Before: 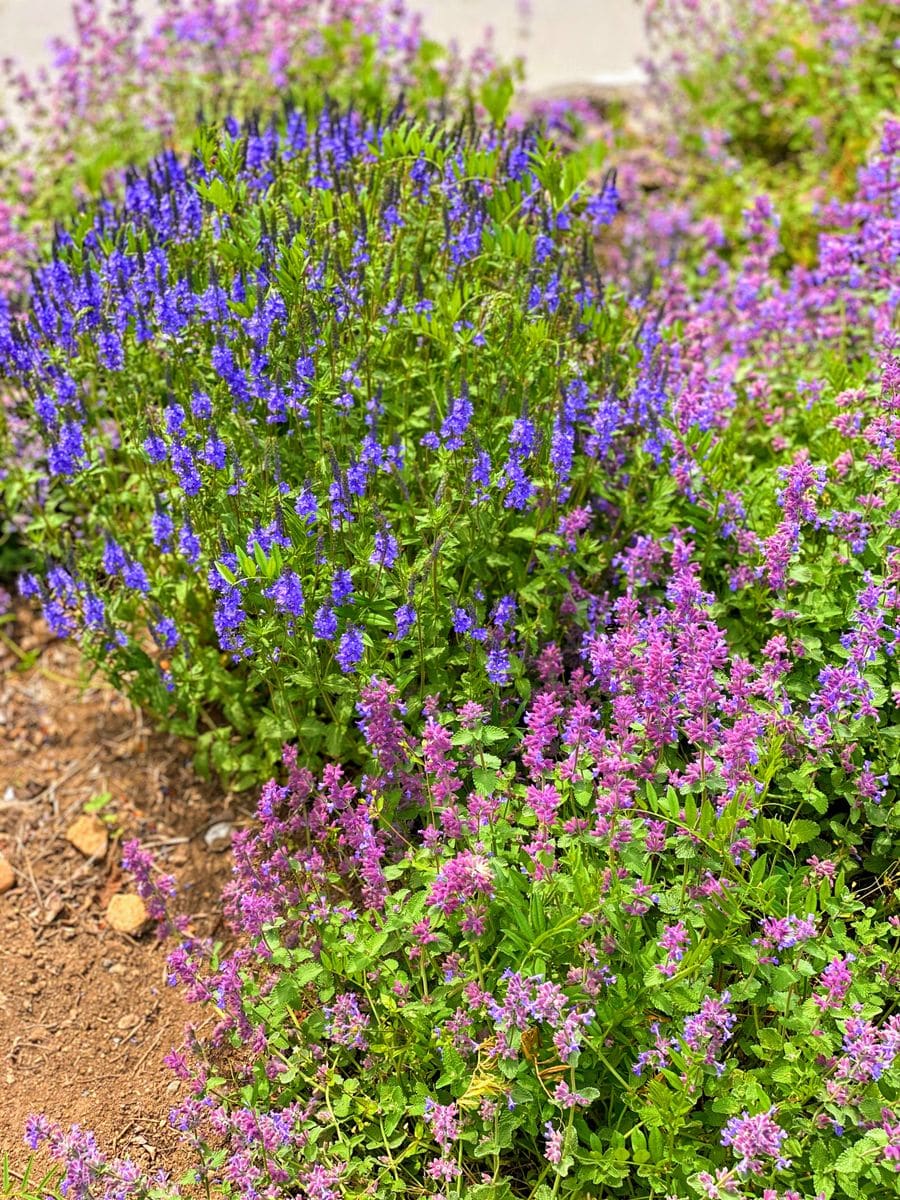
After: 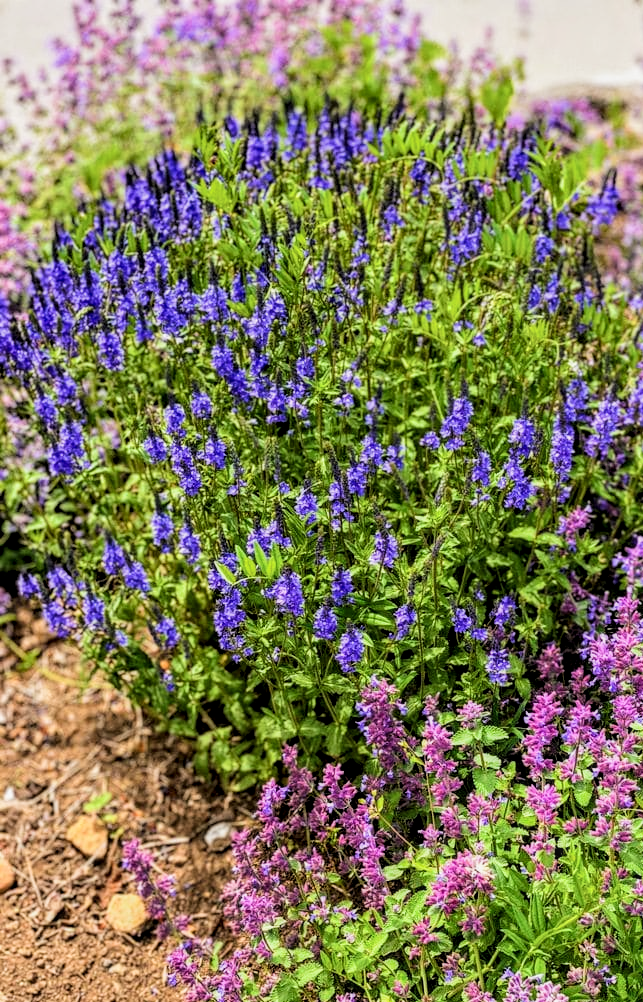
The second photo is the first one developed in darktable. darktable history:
local contrast: detail 130%
crop: right 28.461%, bottom 16.452%
filmic rgb: black relative exposure -5 EV, white relative exposure 3.55 EV, threshold 5.96 EV, hardness 3.16, contrast 1.401, highlights saturation mix -49.2%, enable highlight reconstruction true
